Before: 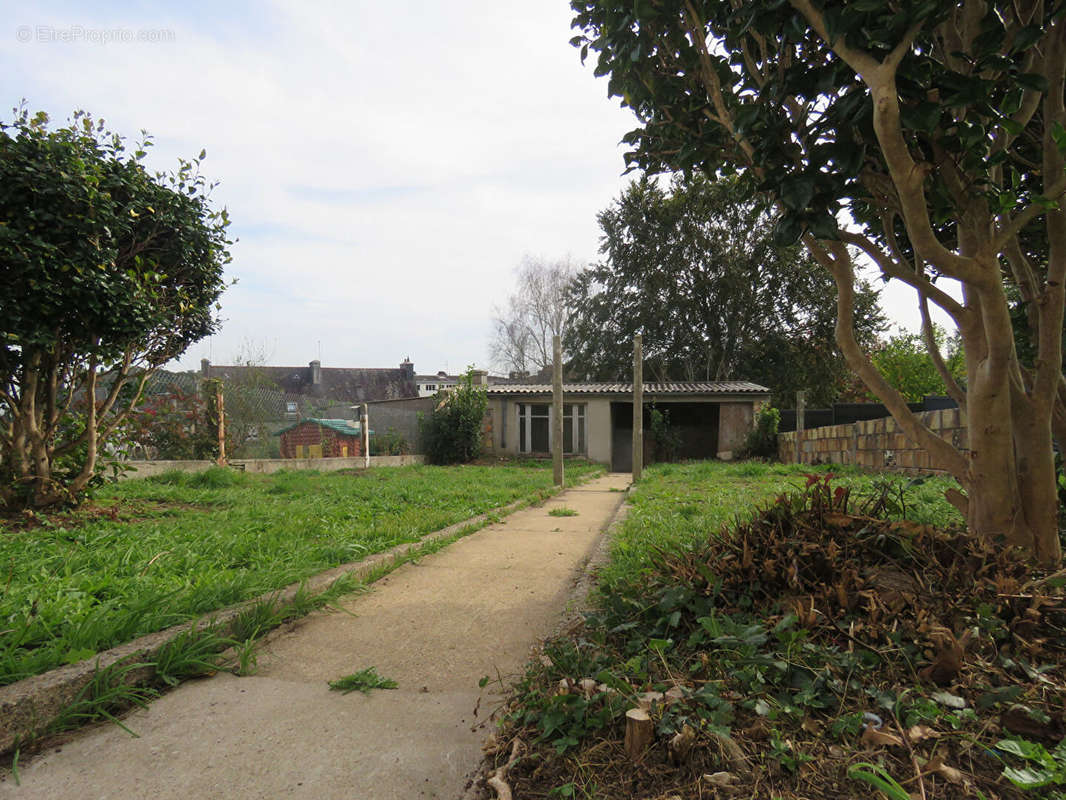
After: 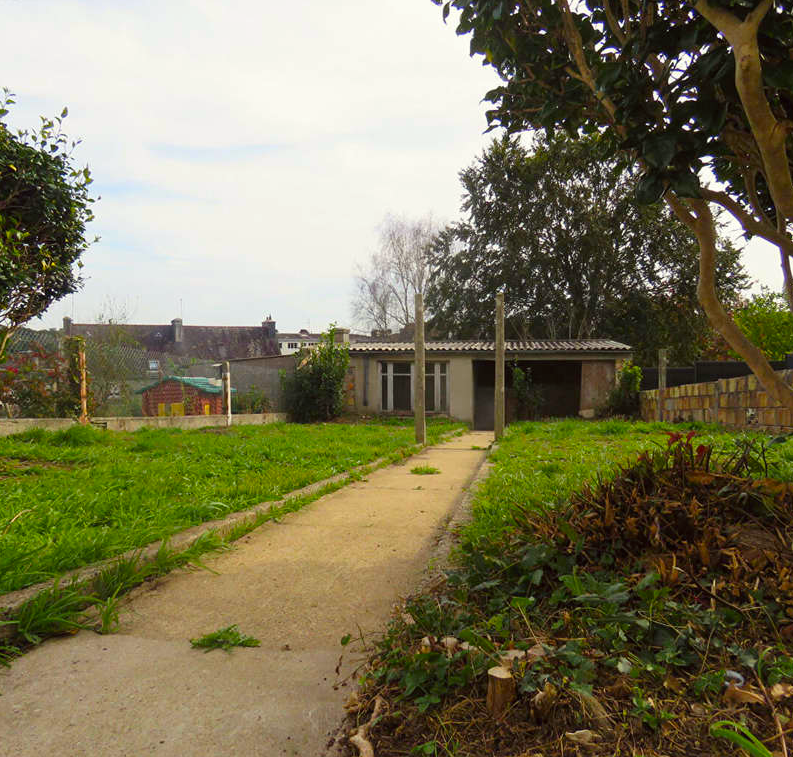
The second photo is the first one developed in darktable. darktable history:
color balance rgb: linear chroma grading › global chroma 15.16%, perceptual saturation grading › global saturation 19.539%
contrast brightness saturation: contrast 0.081, saturation 0.024
crop and rotate: left 12.967%, top 5.303%, right 12.628%
color correction: highlights a* -1.11, highlights b* 4.64, shadows a* 3.55
